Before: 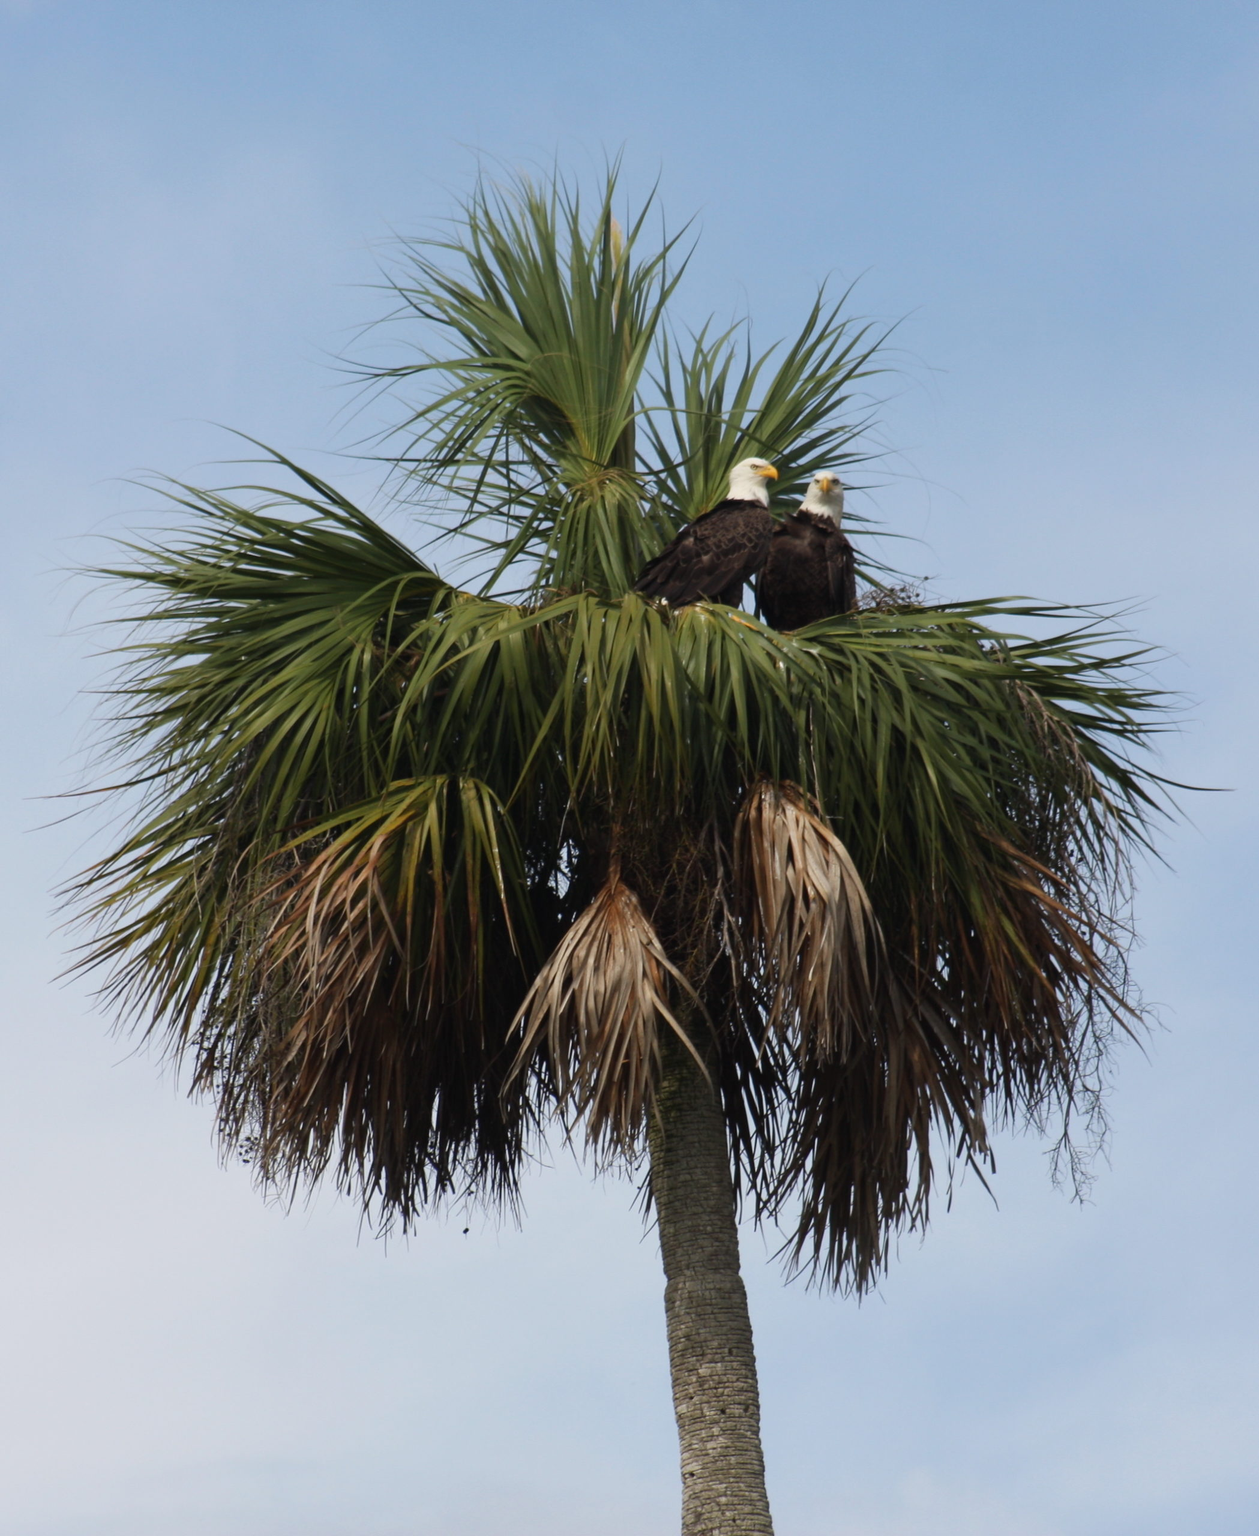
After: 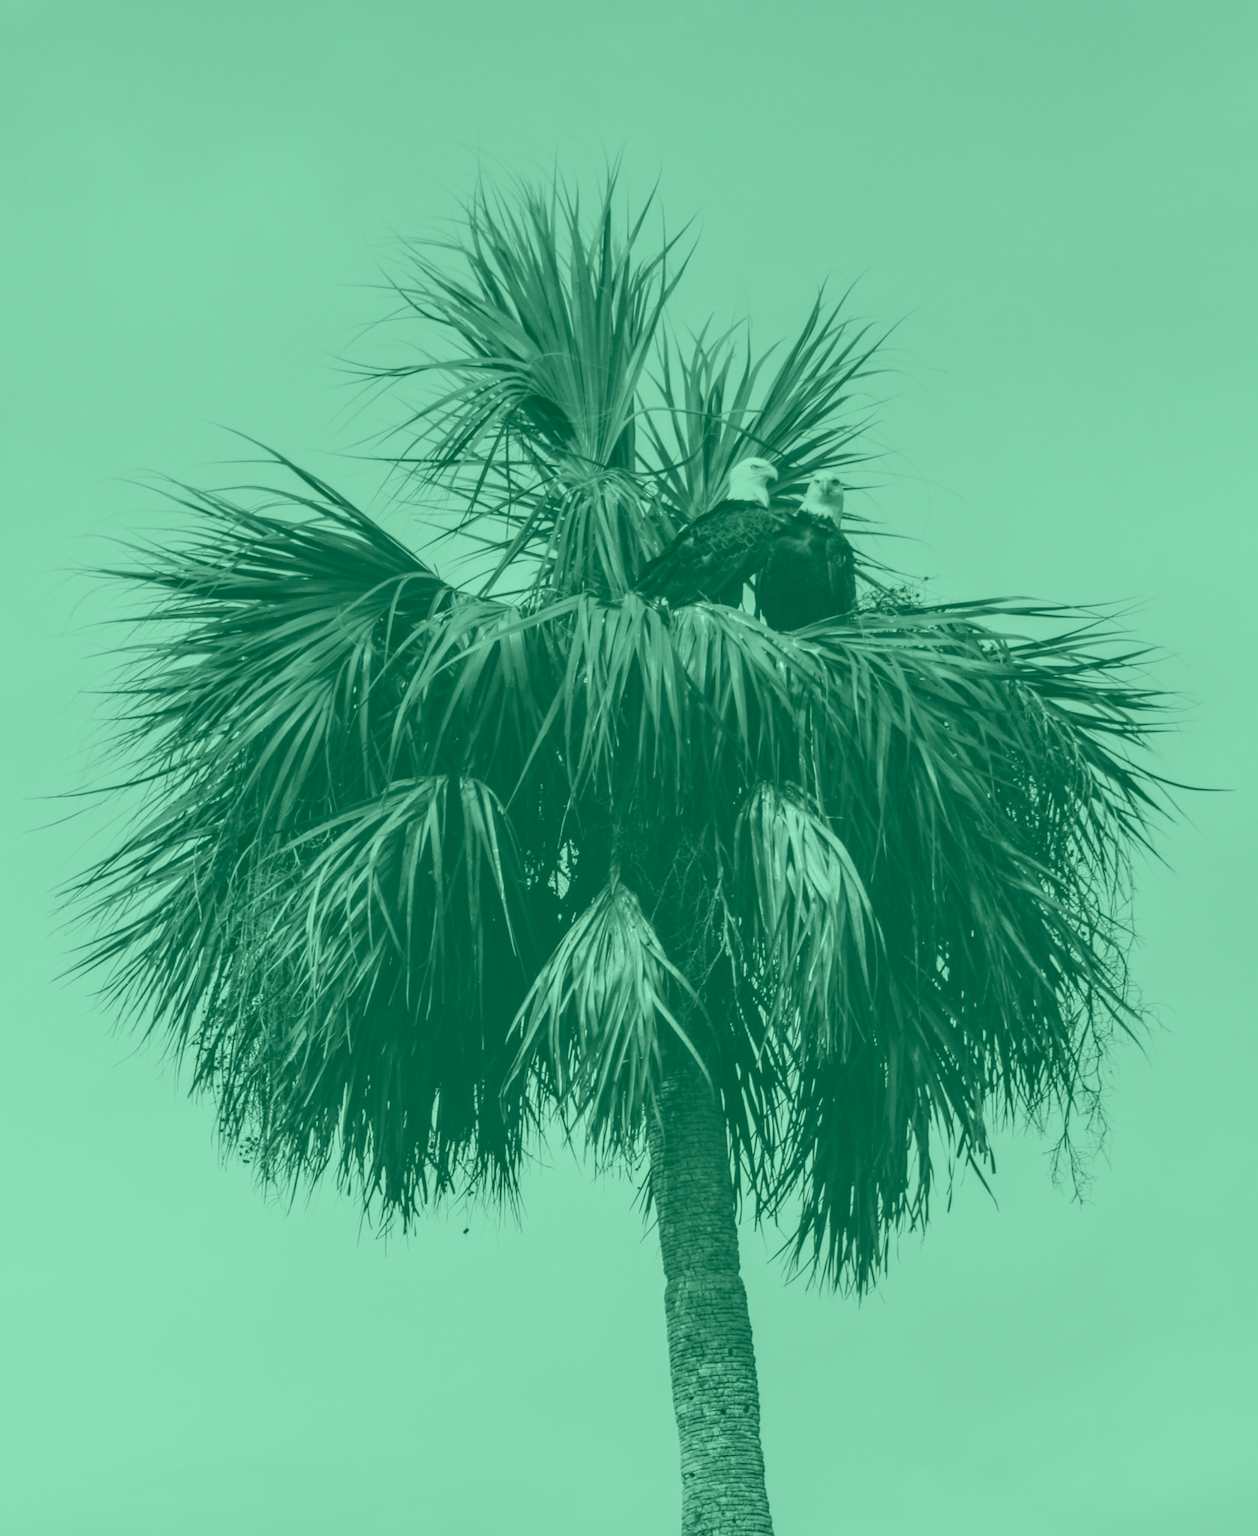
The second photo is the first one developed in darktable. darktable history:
local contrast: highlights 60%, shadows 60%, detail 160%
colorize: hue 147.6°, saturation 65%, lightness 21.64%
base curve: curves: ch0 [(0, 0) (0.032, 0.025) (0.121, 0.166) (0.206, 0.329) (0.605, 0.79) (1, 1)], preserve colors none
